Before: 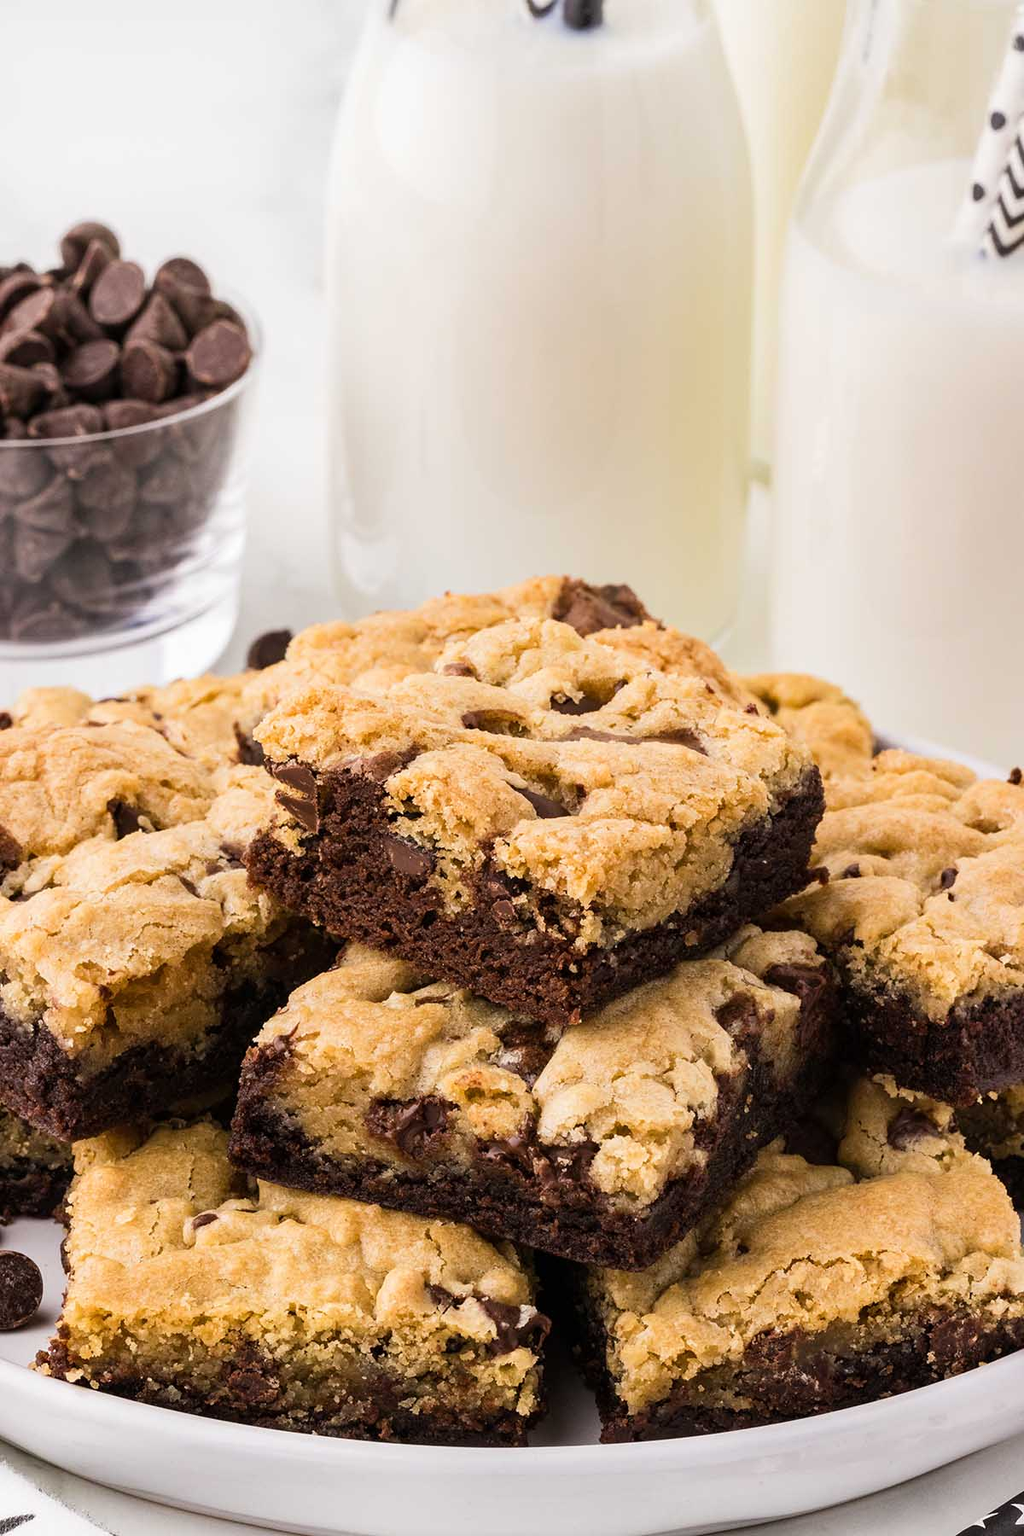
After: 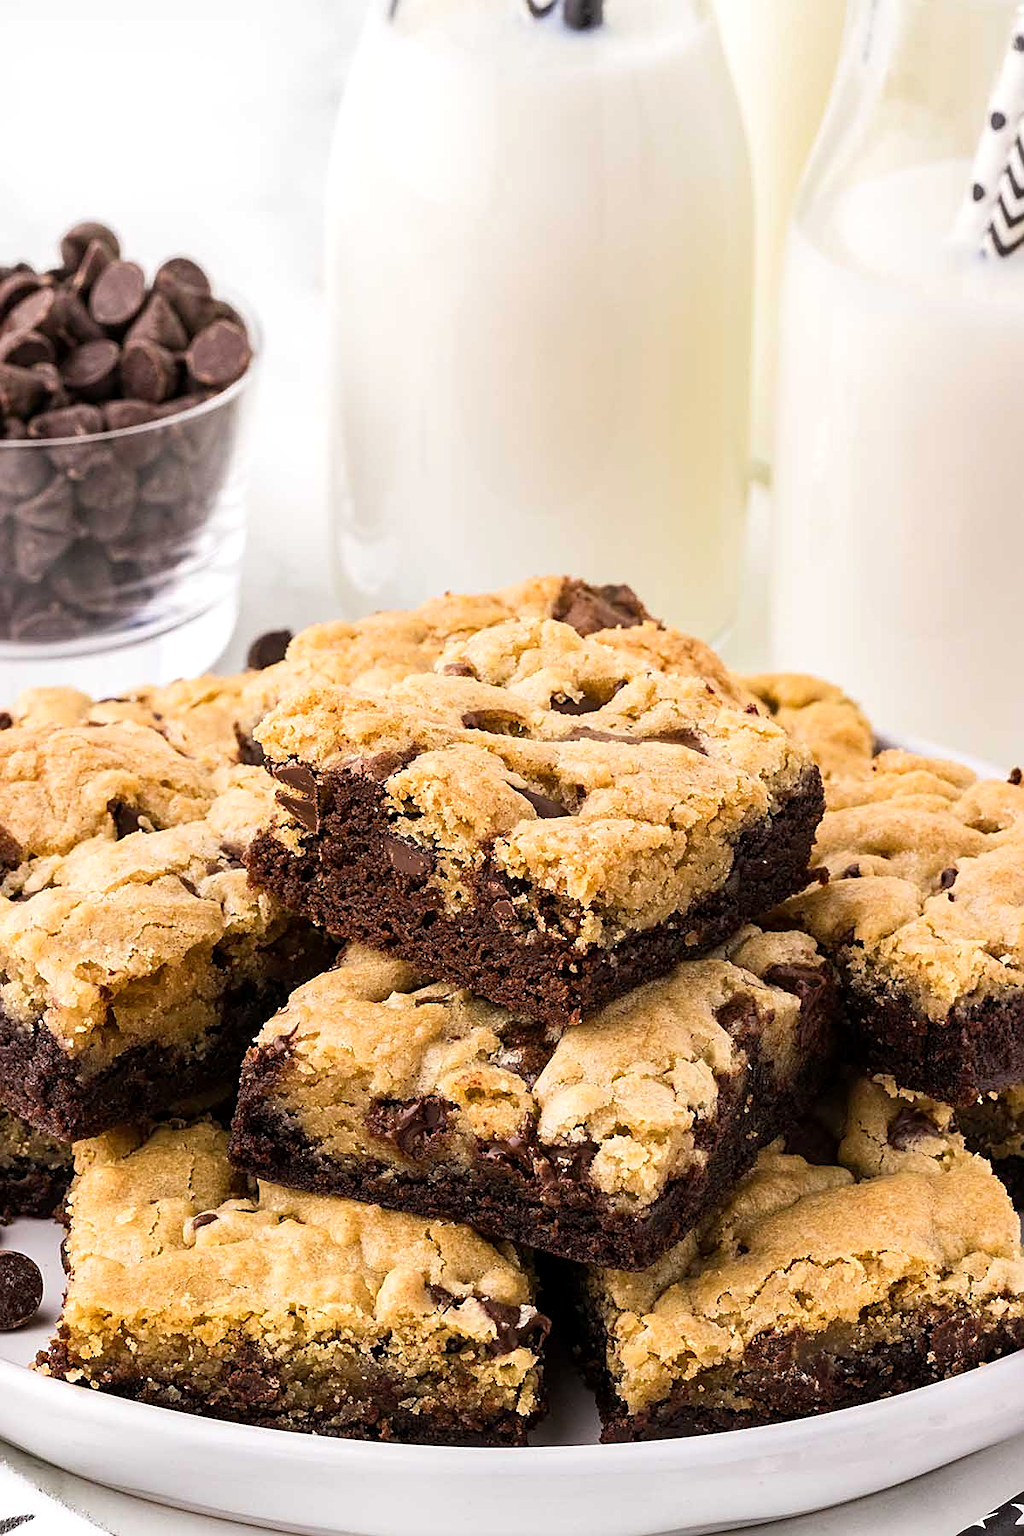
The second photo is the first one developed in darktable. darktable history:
sharpen: on, module defaults
exposure: black level correction 0.001, exposure 0.191 EV, compensate highlight preservation false
white balance: emerald 1
